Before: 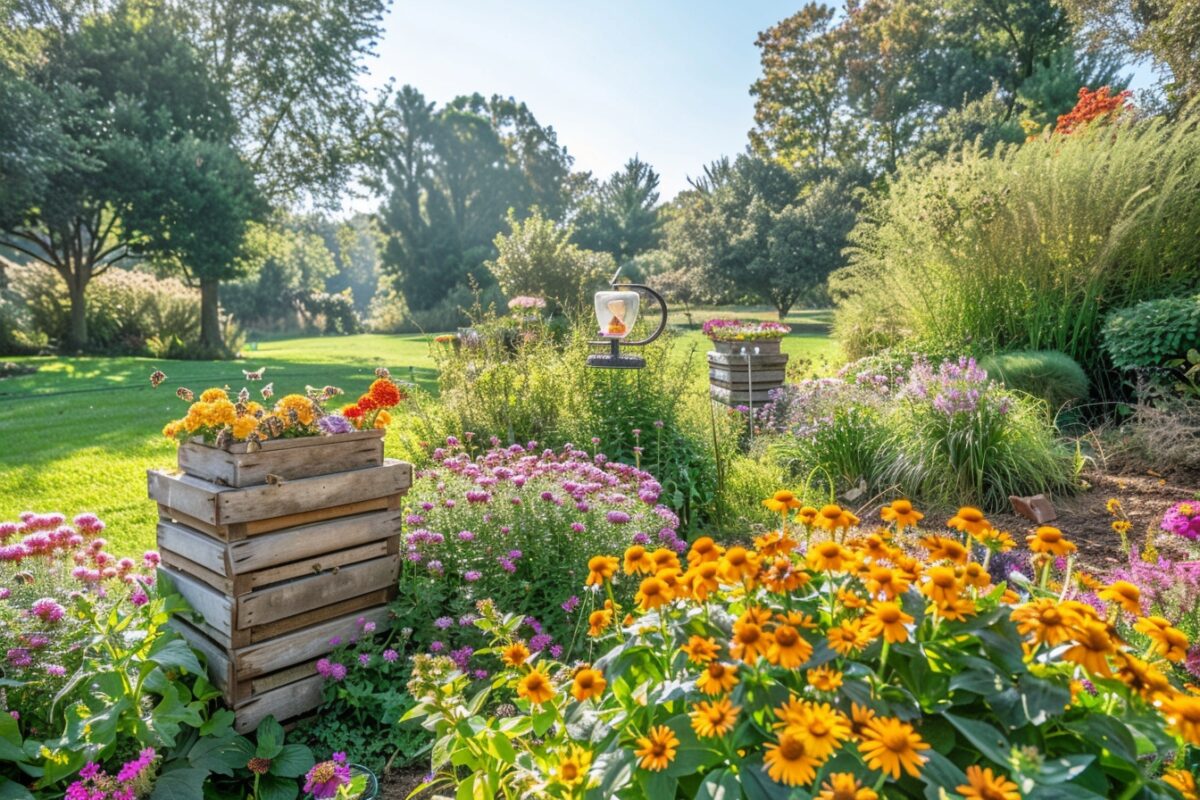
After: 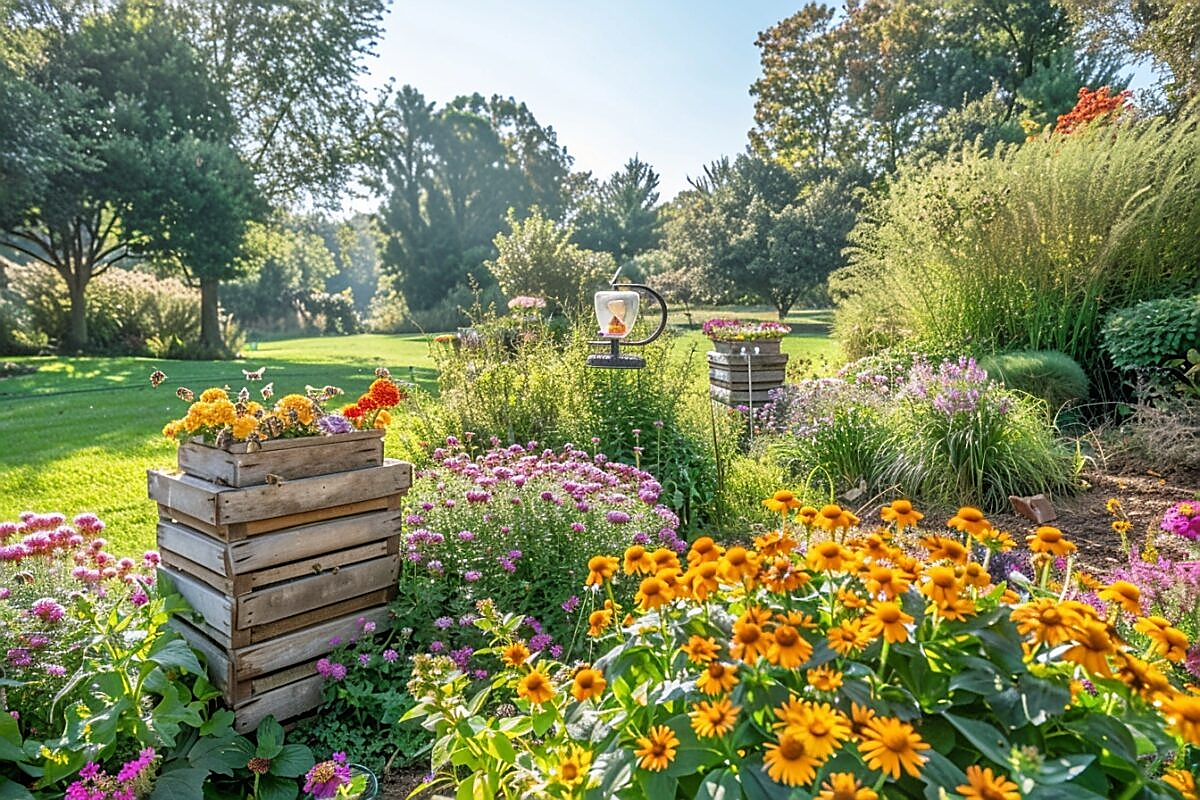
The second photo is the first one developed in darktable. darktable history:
sharpen: radius 1.36, amount 1.257, threshold 0.718
